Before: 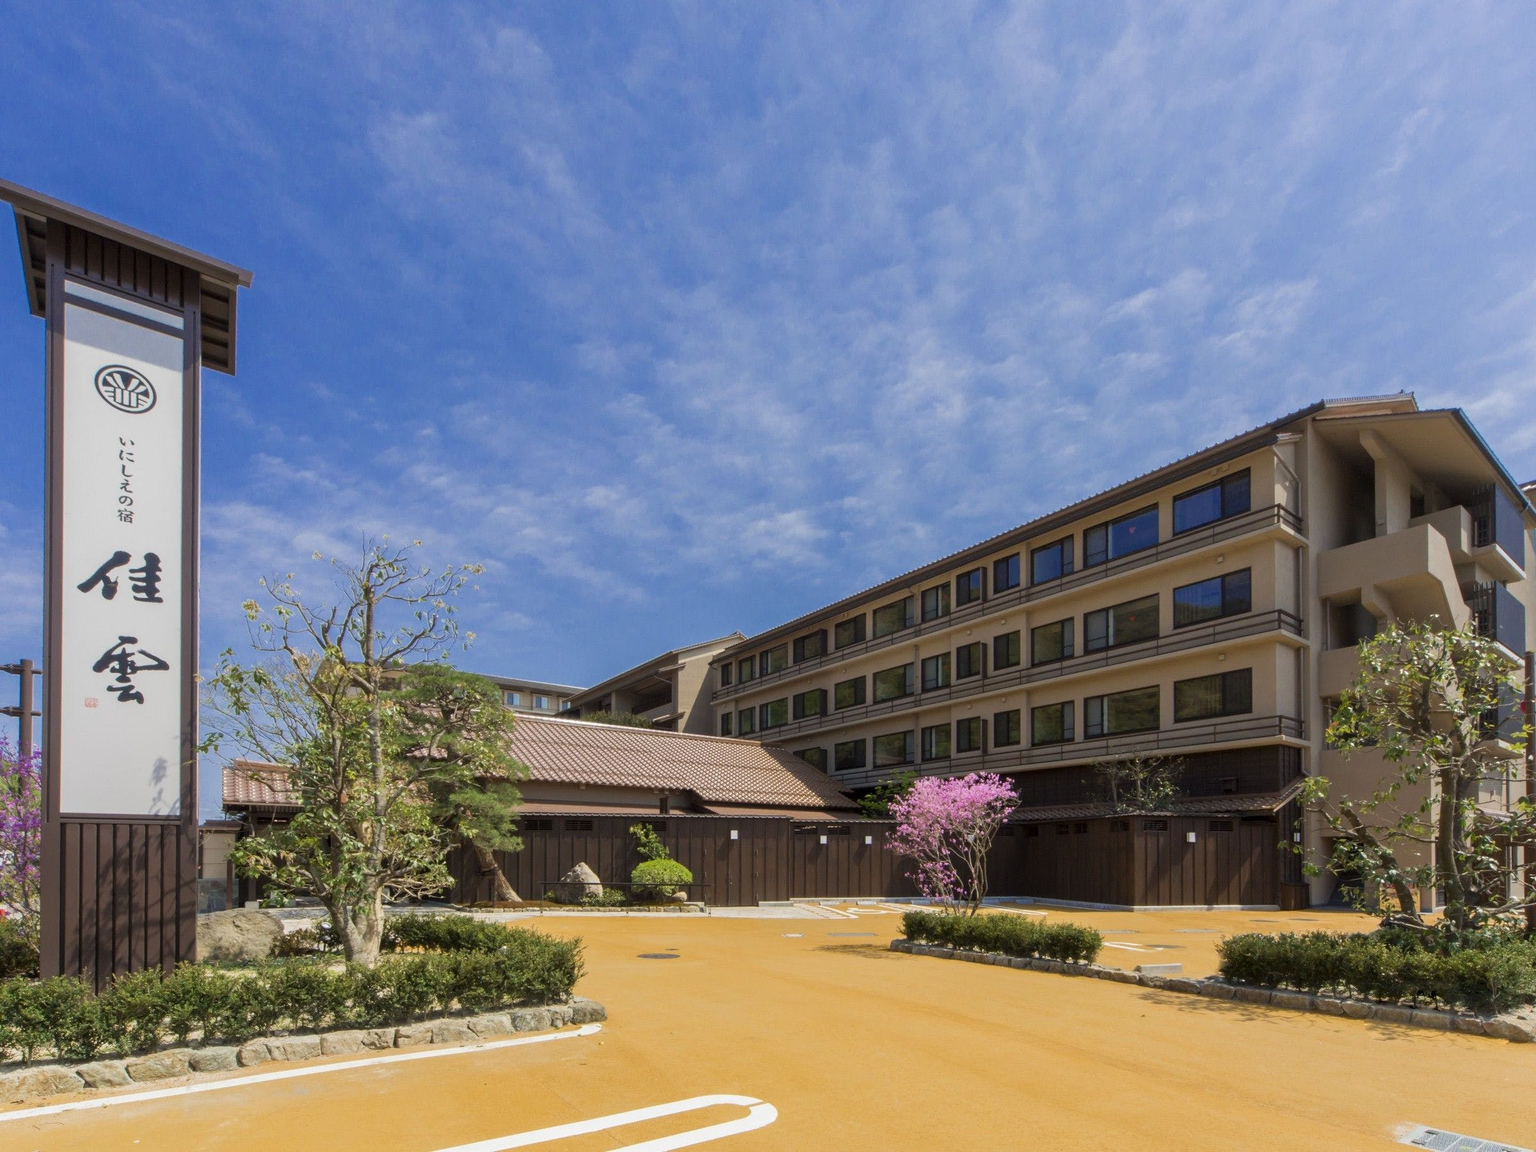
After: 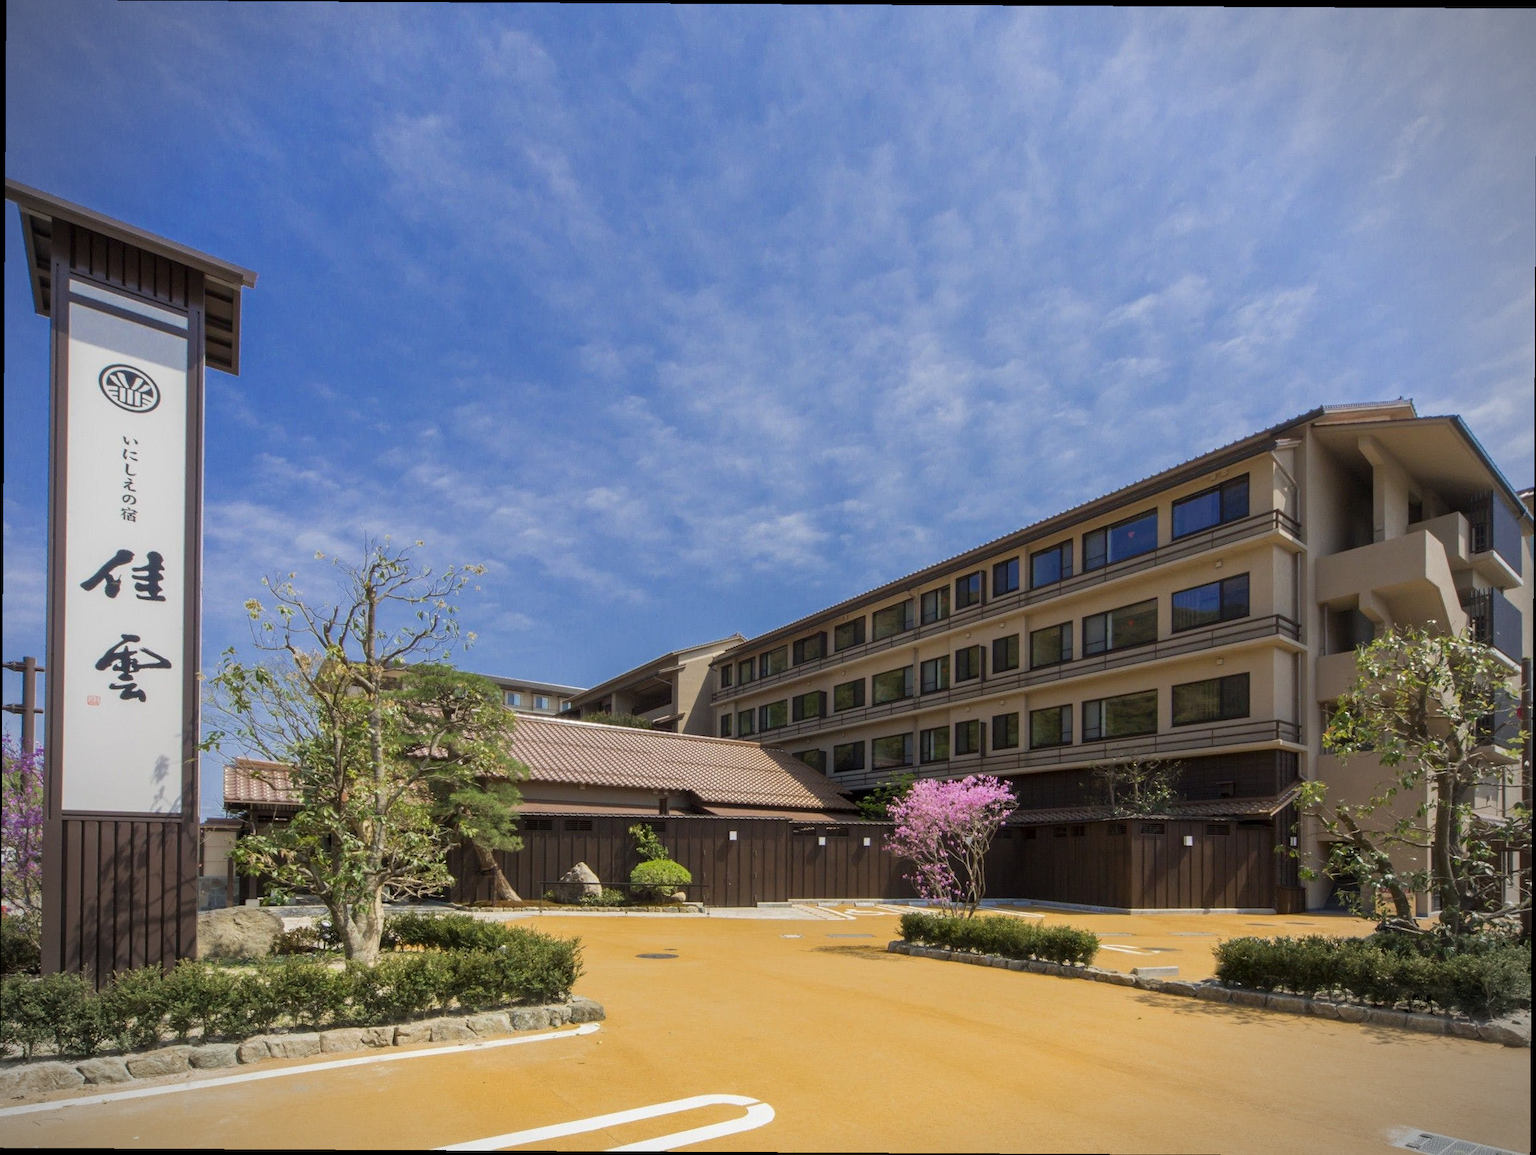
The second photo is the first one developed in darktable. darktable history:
crop and rotate: angle -0.33°
vignetting: fall-off start 89.32%, fall-off radius 43.63%, center (-0.031, -0.046), width/height ratio 1.161, unbound false
